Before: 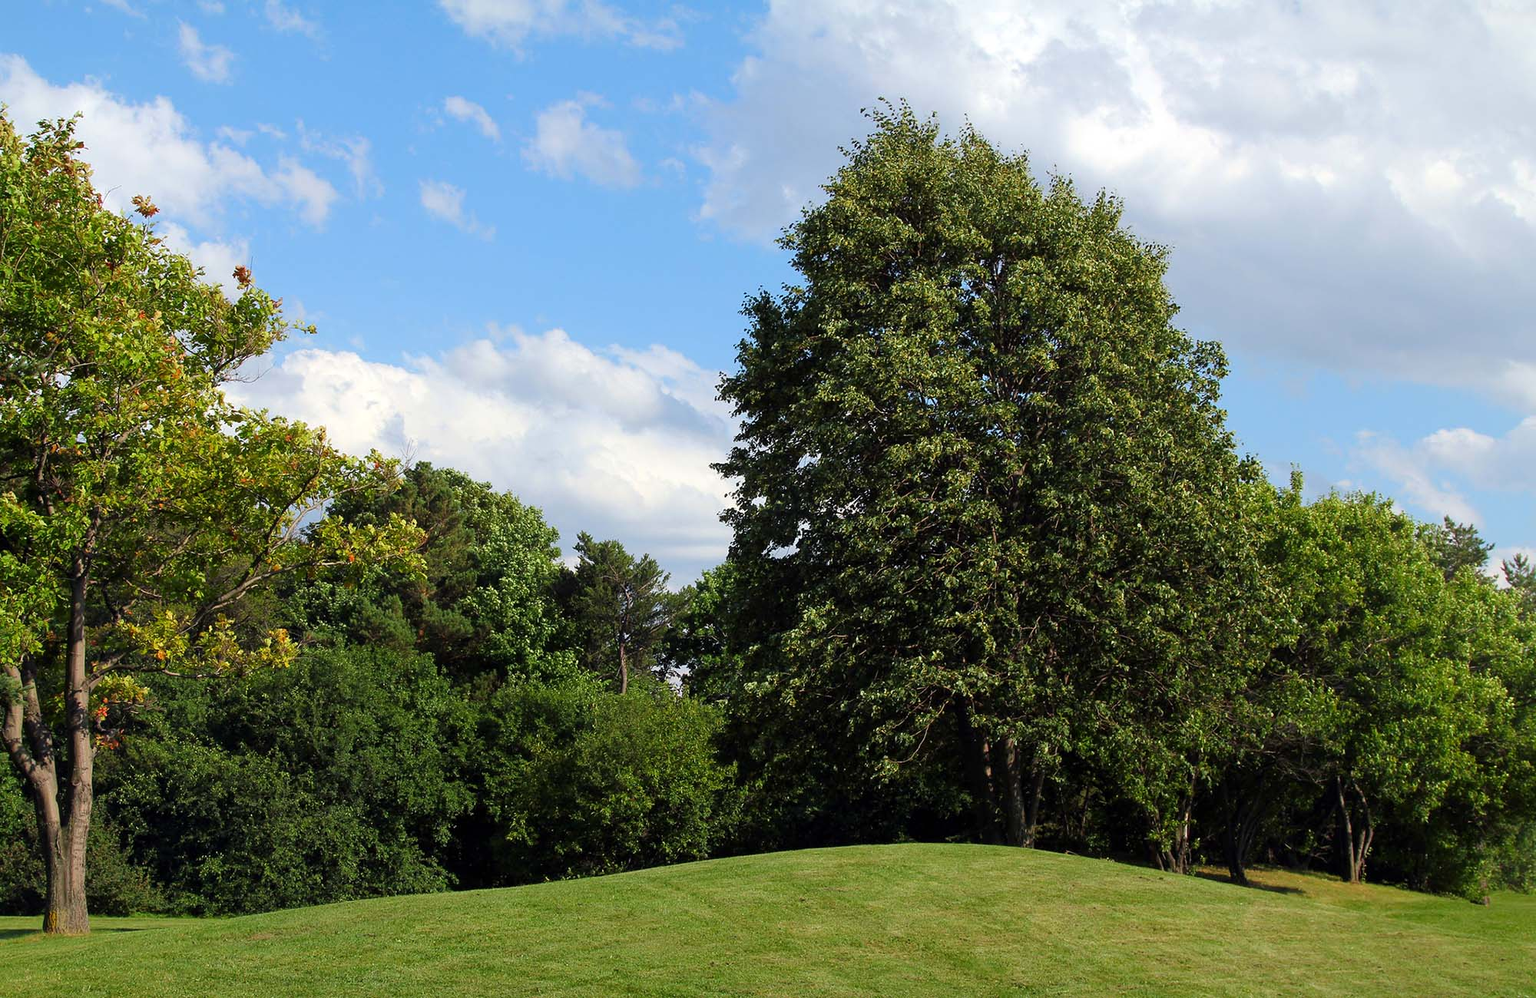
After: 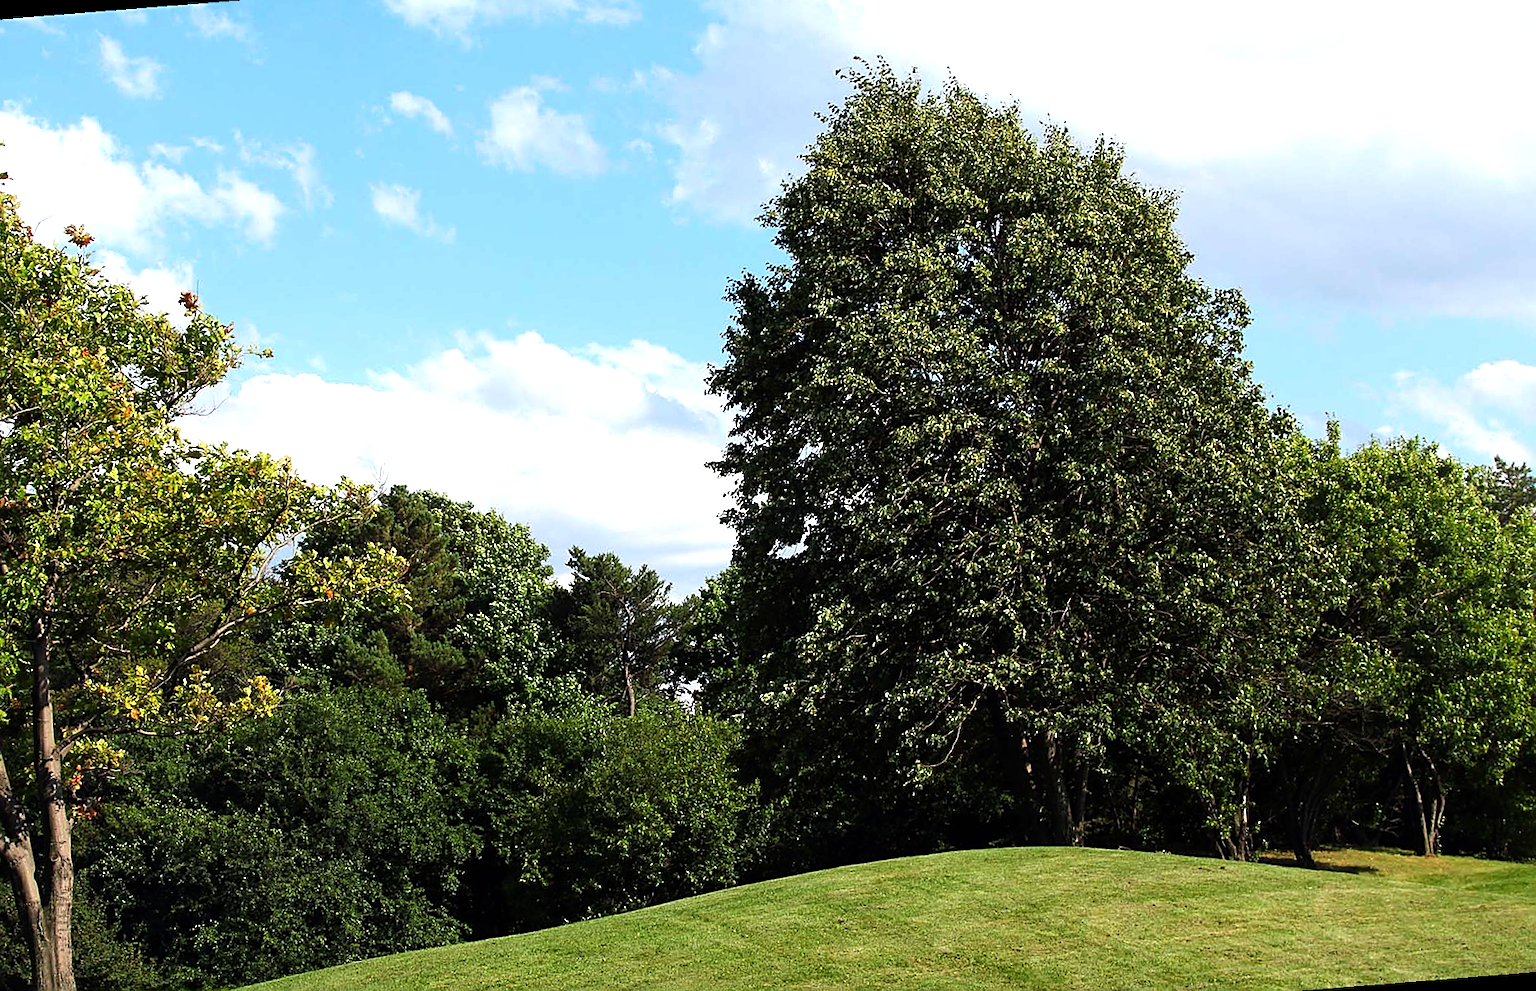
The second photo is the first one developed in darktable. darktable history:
rotate and perspective: rotation -4.57°, crop left 0.054, crop right 0.944, crop top 0.087, crop bottom 0.914
tone equalizer: -8 EV -0.75 EV, -7 EV -0.7 EV, -6 EV -0.6 EV, -5 EV -0.4 EV, -3 EV 0.4 EV, -2 EV 0.6 EV, -1 EV 0.7 EV, +0 EV 0.75 EV, edges refinement/feathering 500, mask exposure compensation -1.57 EV, preserve details no
sharpen: on, module defaults
